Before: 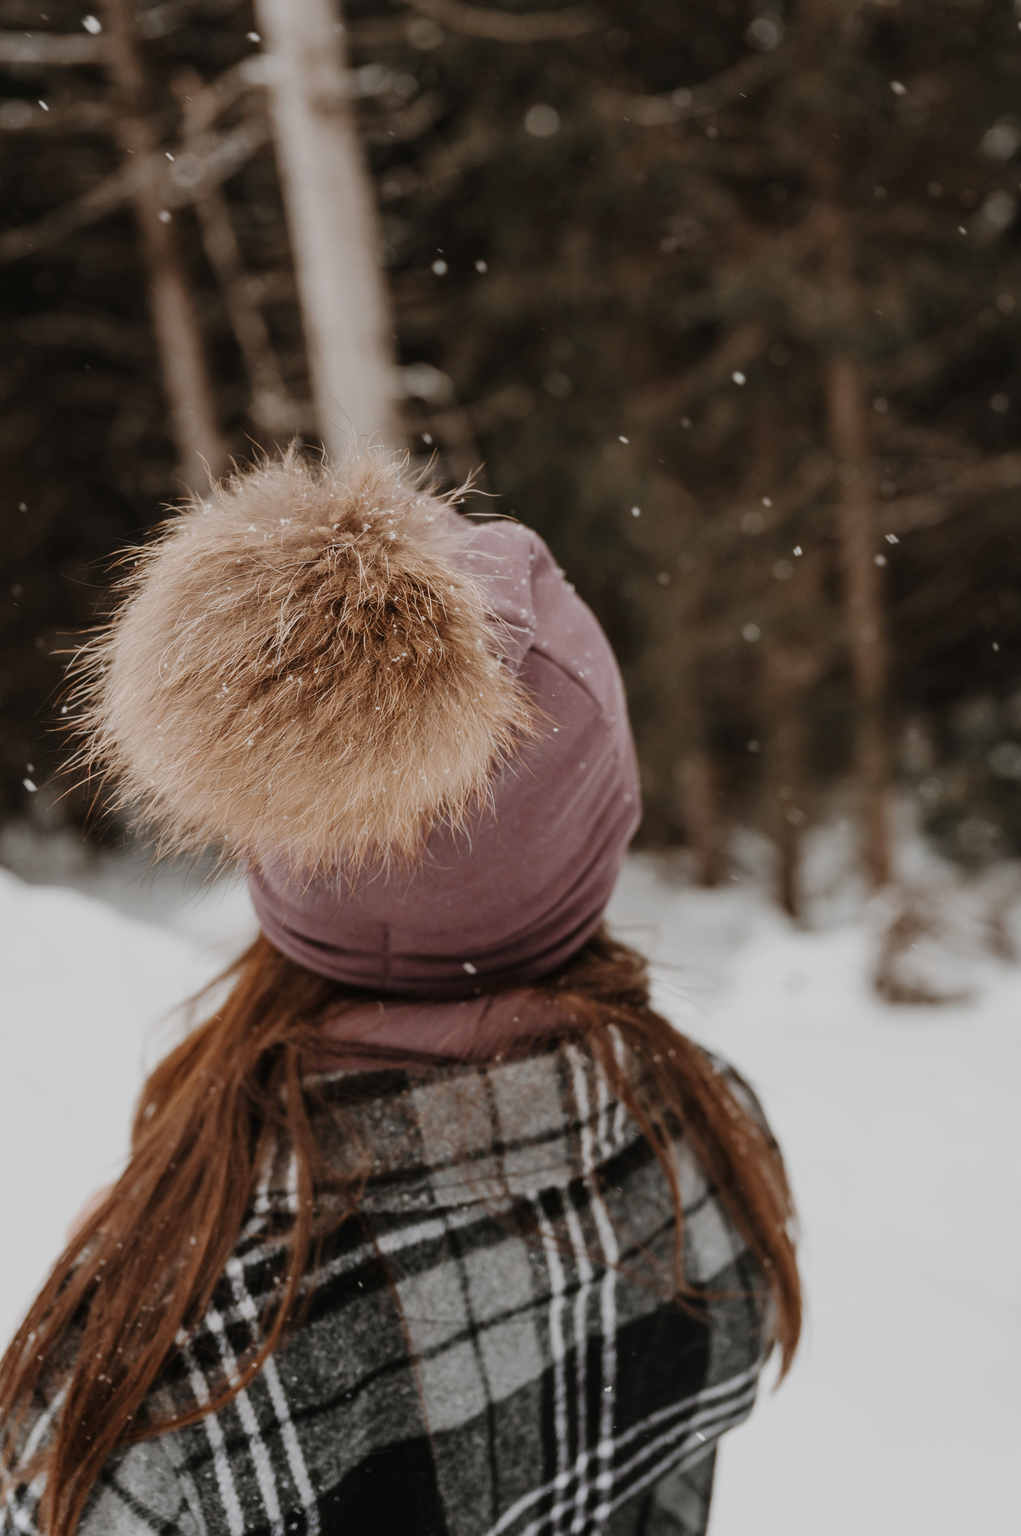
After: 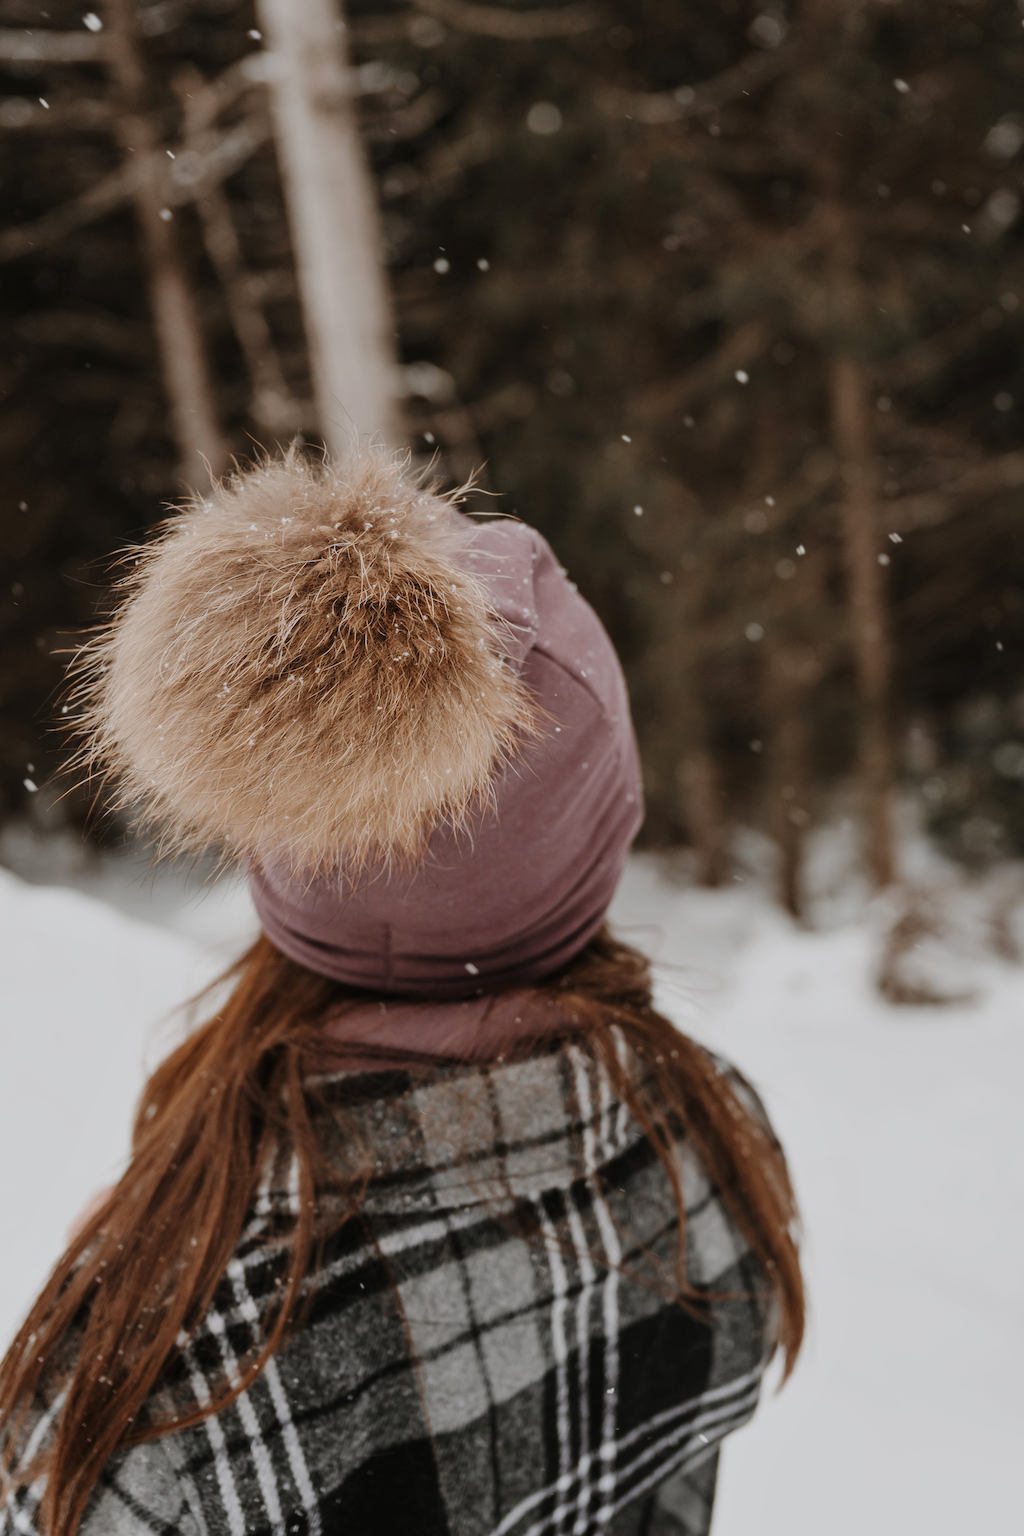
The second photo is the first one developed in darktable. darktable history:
crop: top 0.204%, bottom 0.093%
tone equalizer: on, module defaults
